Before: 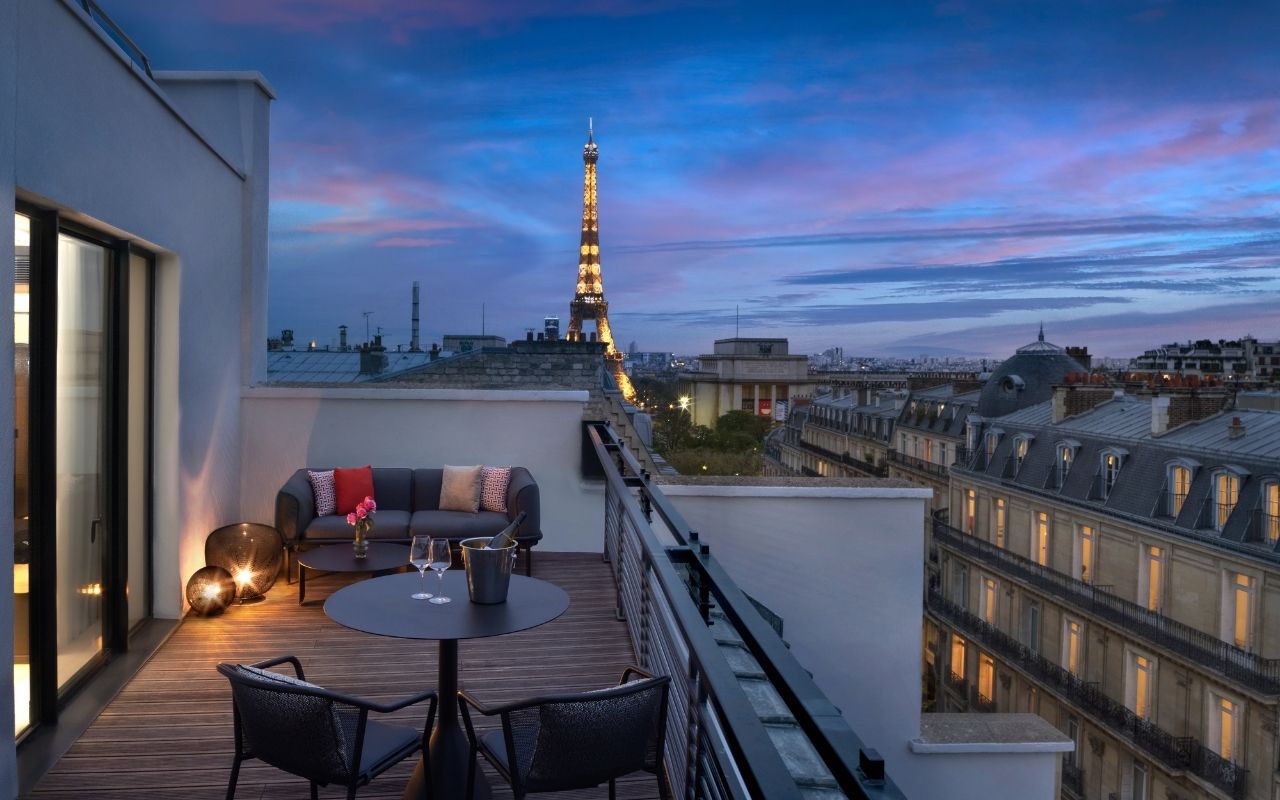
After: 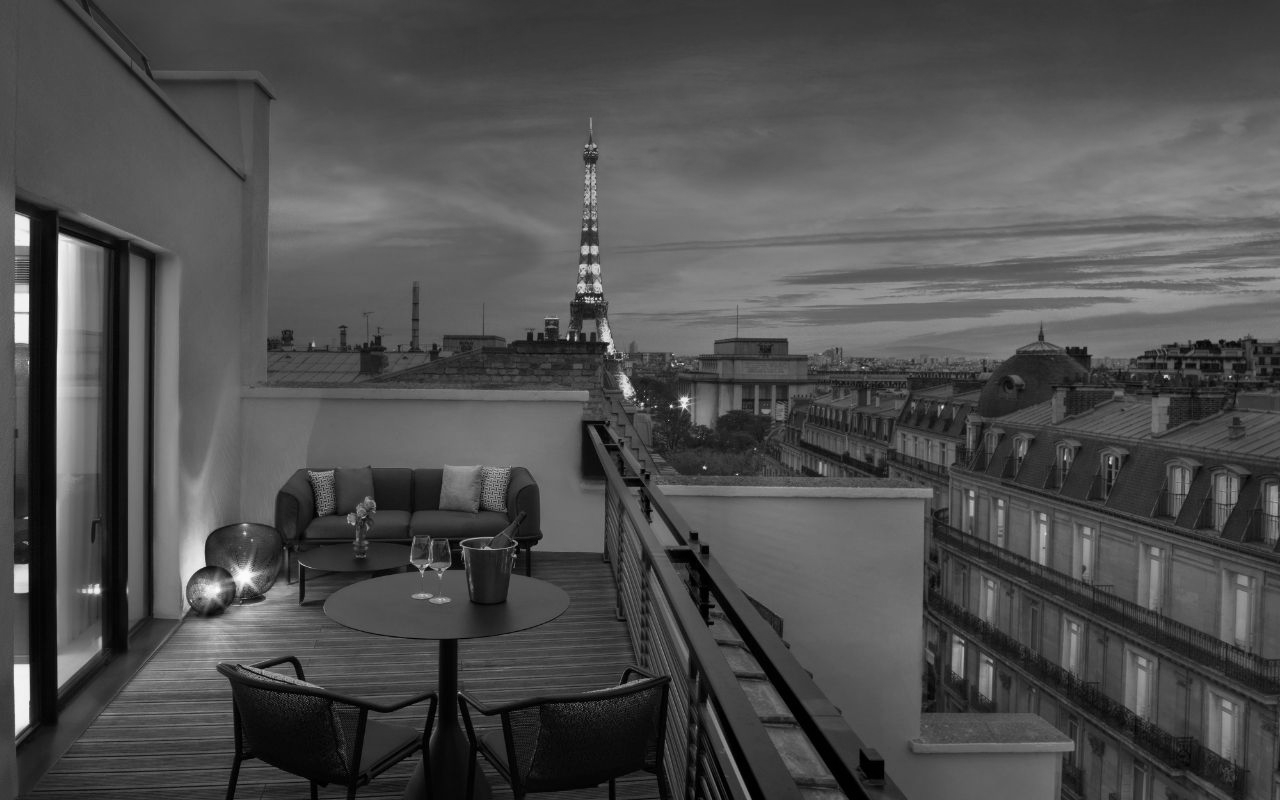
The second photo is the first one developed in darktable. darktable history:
color correction: highlights a* 21.88, highlights b* 22.25
monochrome: a 26.22, b 42.67, size 0.8
